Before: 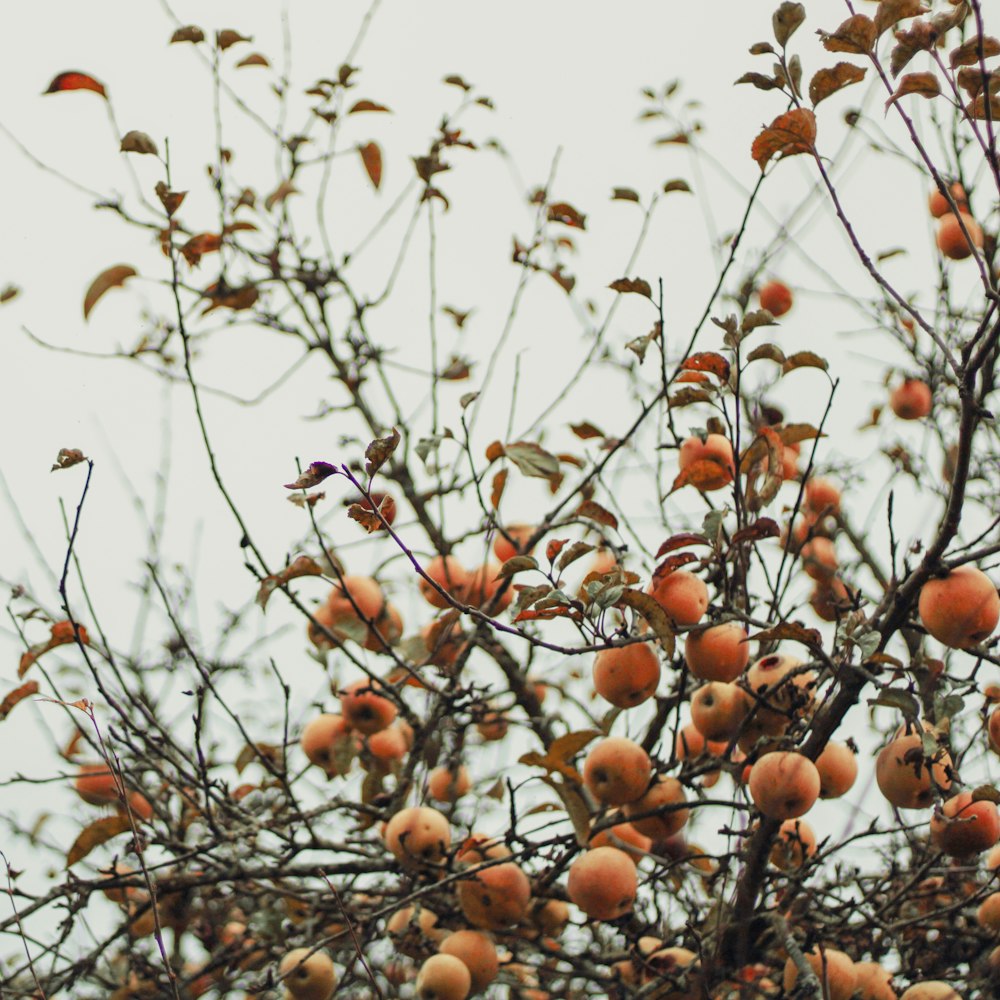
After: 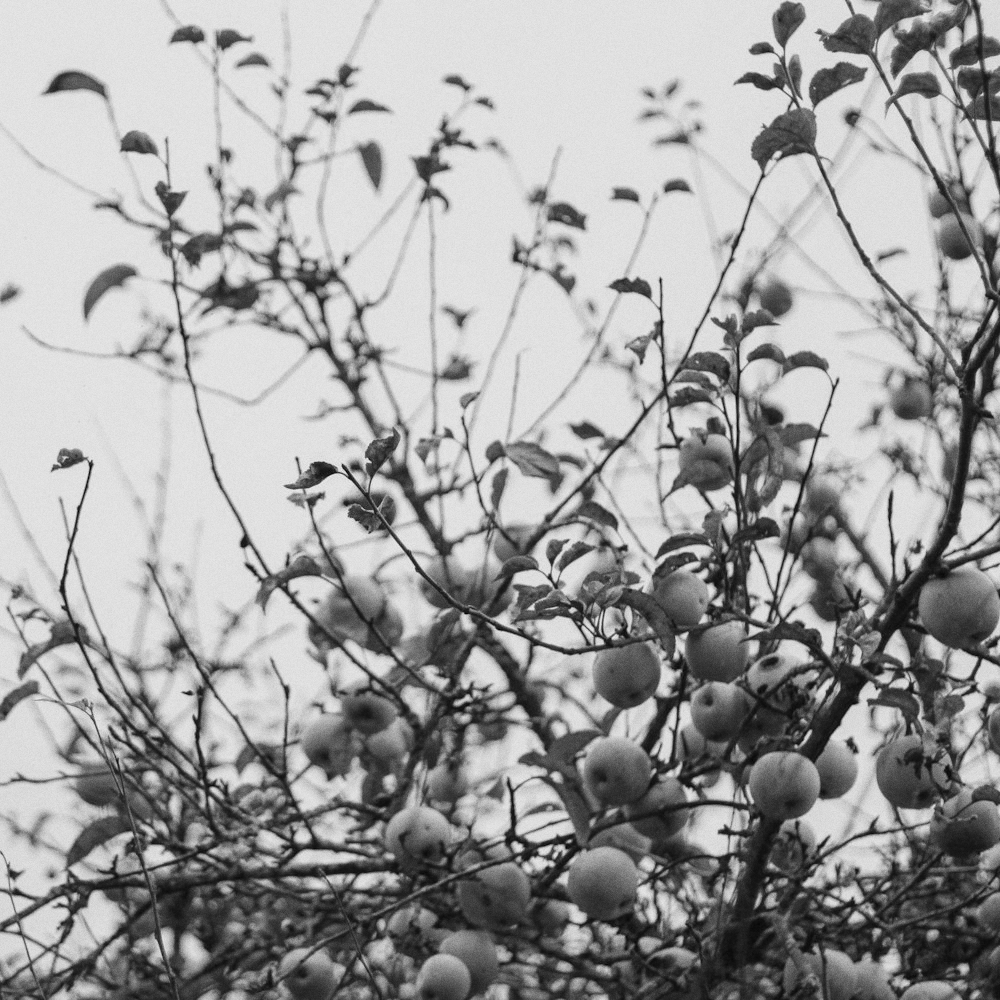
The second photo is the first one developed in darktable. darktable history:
grain: coarseness 0.09 ISO
monochrome: on, module defaults
color zones: curves: ch0 [(0, 0.444) (0.143, 0.442) (0.286, 0.441) (0.429, 0.441) (0.571, 0.441) (0.714, 0.441) (0.857, 0.442) (1, 0.444)]
